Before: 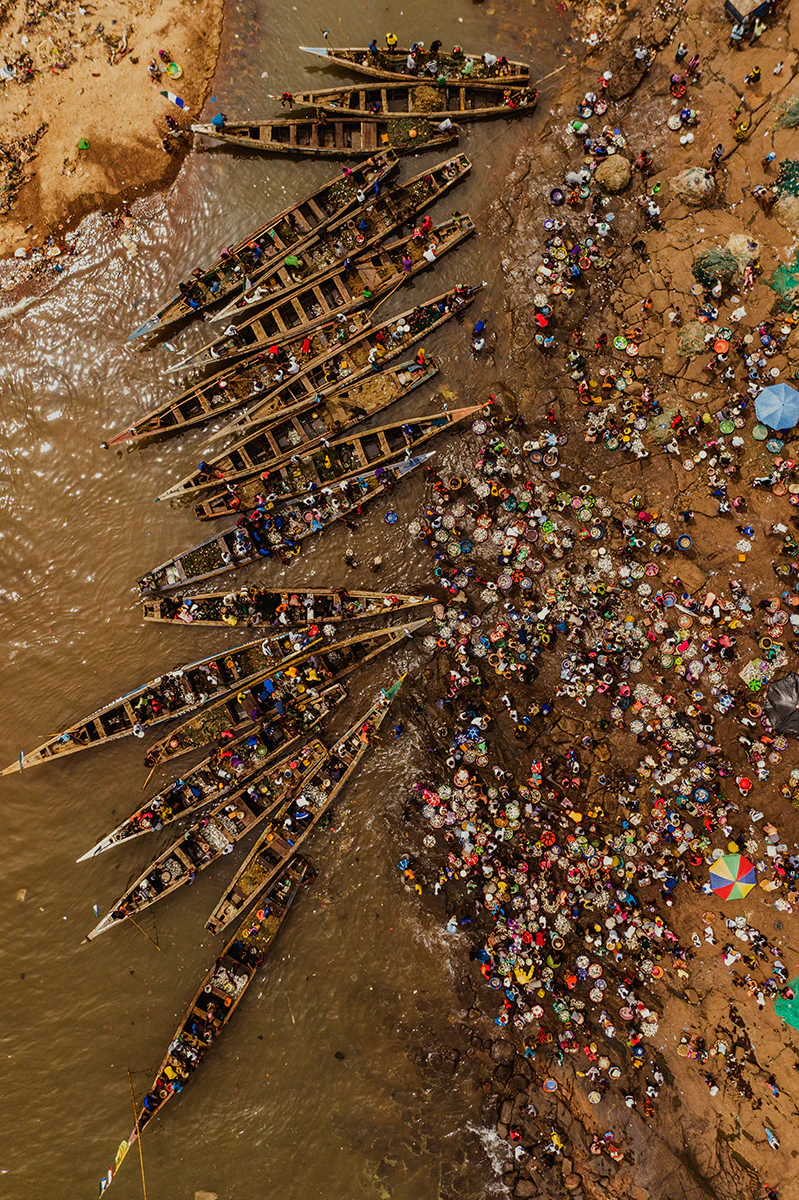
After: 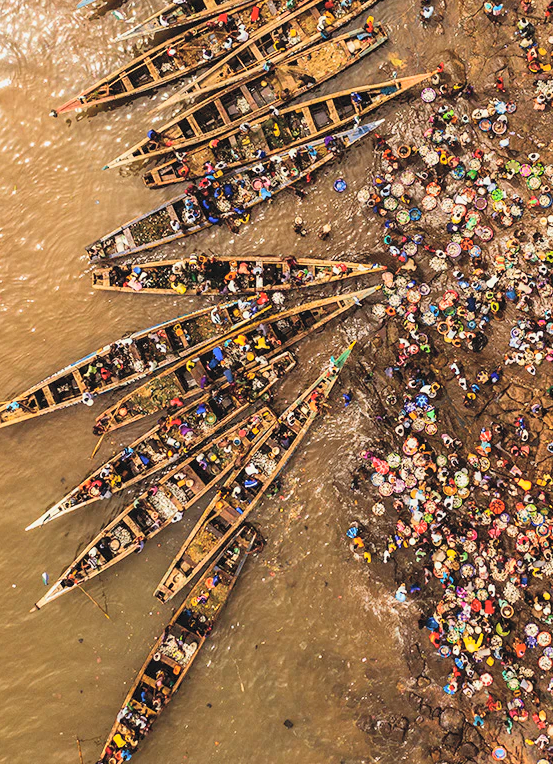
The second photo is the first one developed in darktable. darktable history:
global tonemap: drago (0.7, 100)
contrast brightness saturation: contrast 0.2, brightness 0.16, saturation 0.22
crop: left 6.488%, top 27.668%, right 24.183%, bottom 8.656%
